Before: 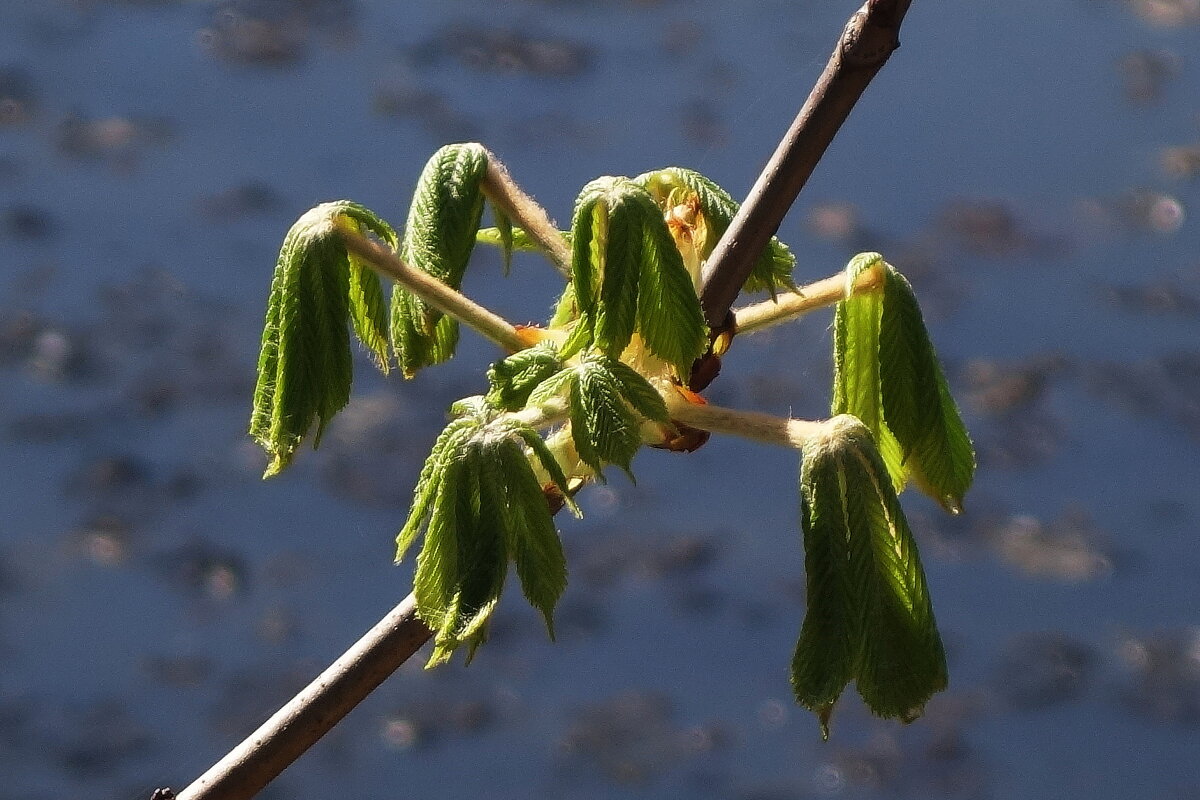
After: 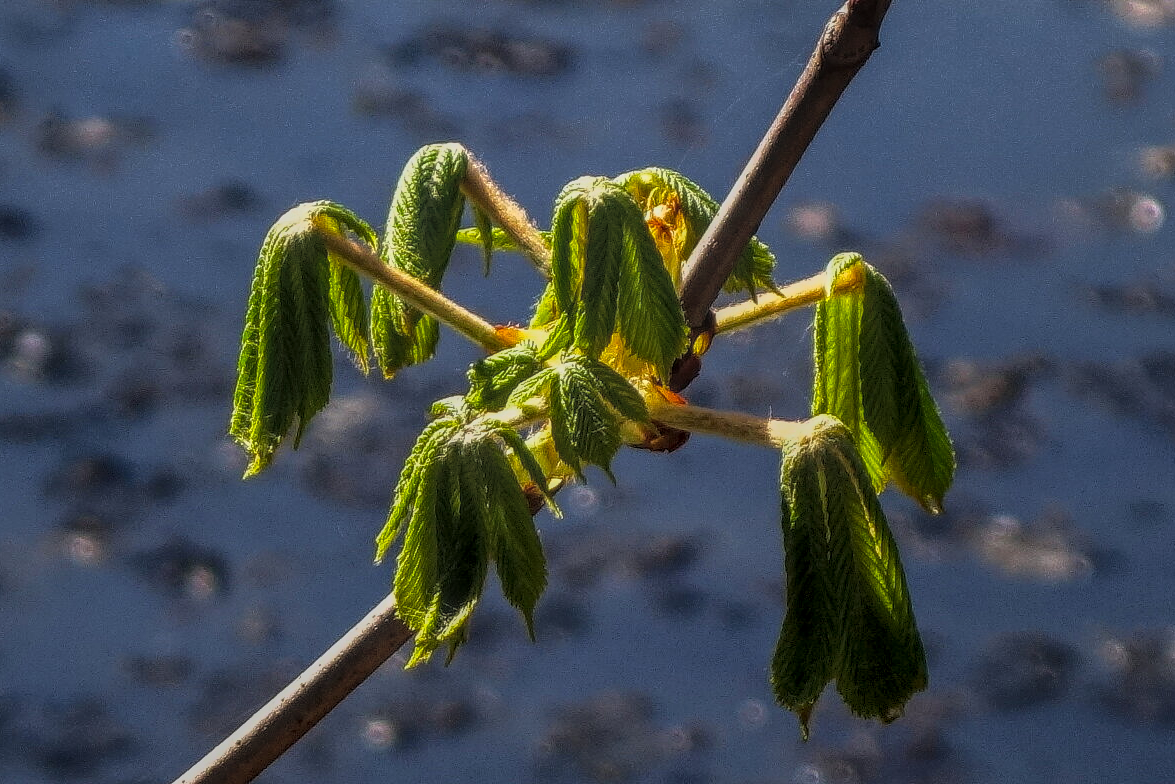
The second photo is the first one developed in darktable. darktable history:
local contrast: highlights 20%, shadows 27%, detail 200%, midtone range 0.2
crop: left 1.737%, right 0.277%, bottom 1.984%
color balance rgb: perceptual saturation grading › global saturation 19.935%, perceptual brilliance grading › global brilliance 15.393%, perceptual brilliance grading › shadows -35.58%, contrast 4.849%
